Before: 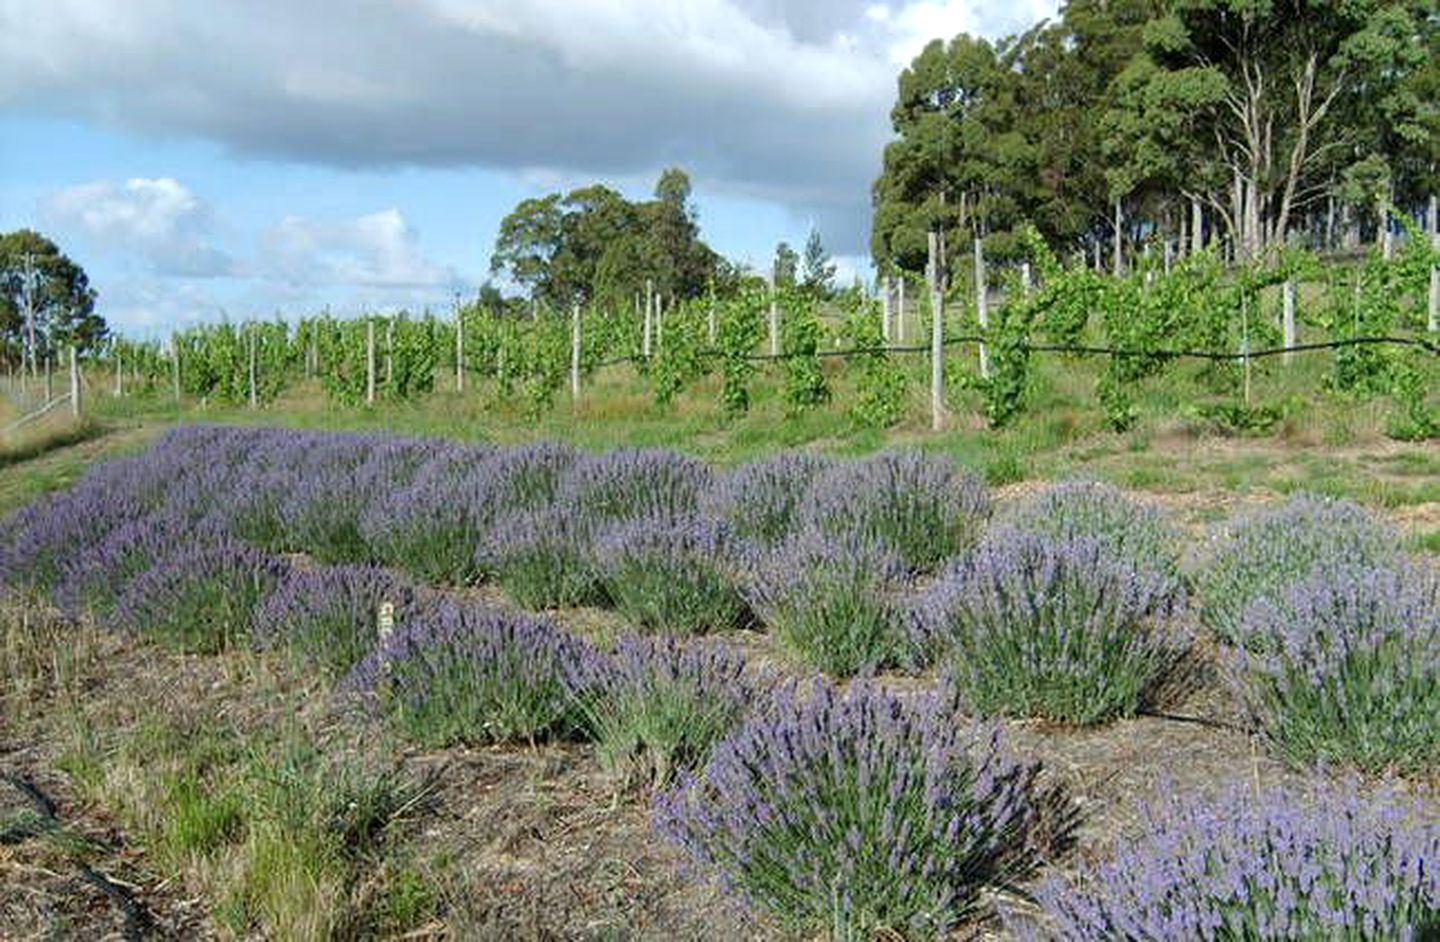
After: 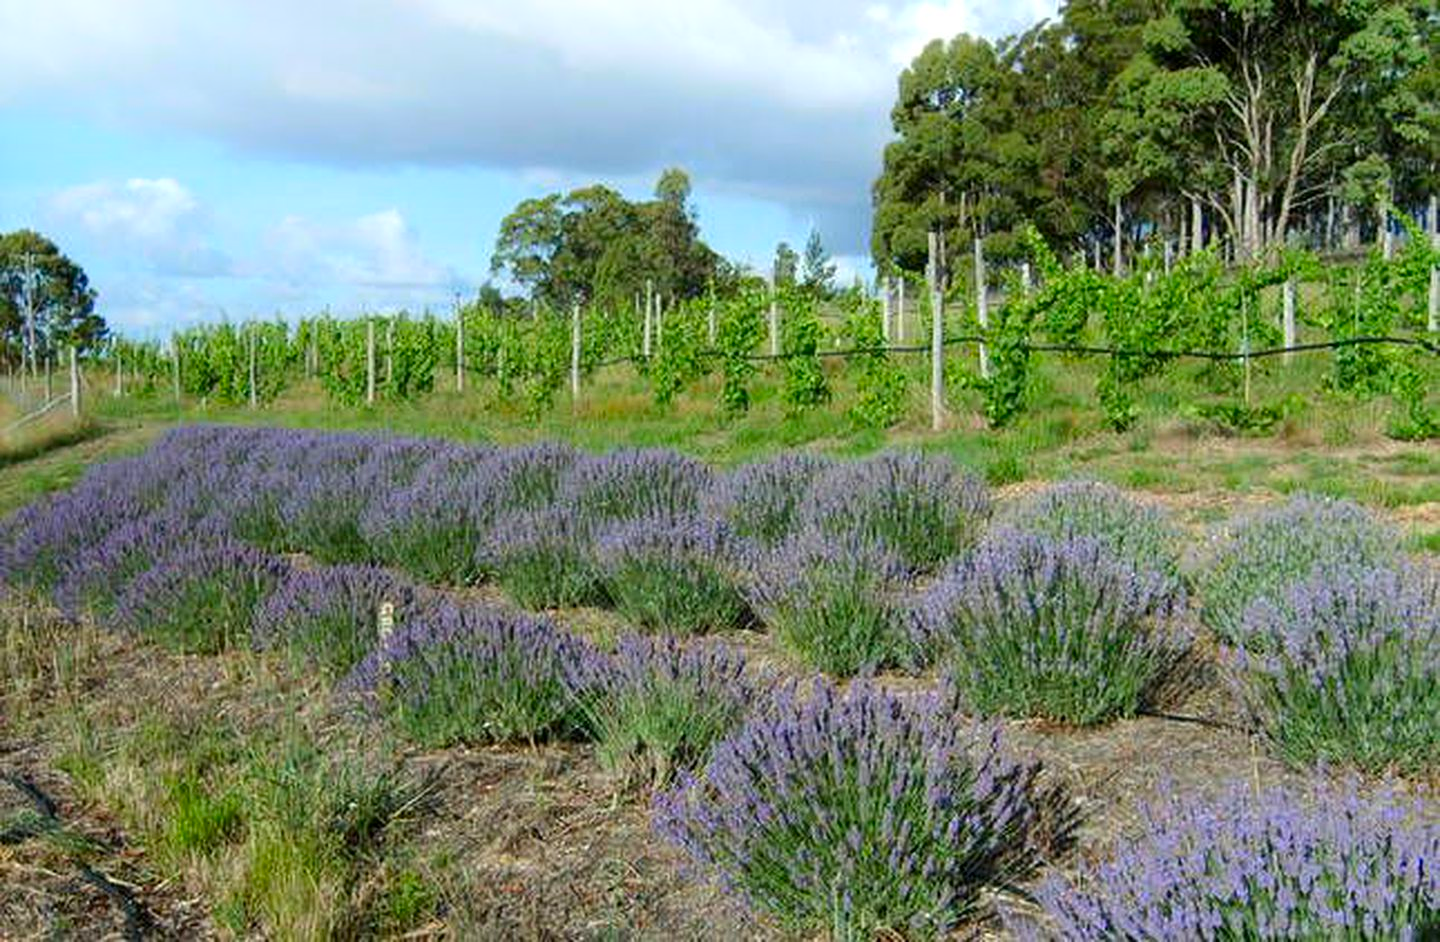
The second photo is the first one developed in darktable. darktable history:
shadows and highlights: highlights 69.75, soften with gaussian
contrast brightness saturation: brightness -0.022, saturation 0.34
